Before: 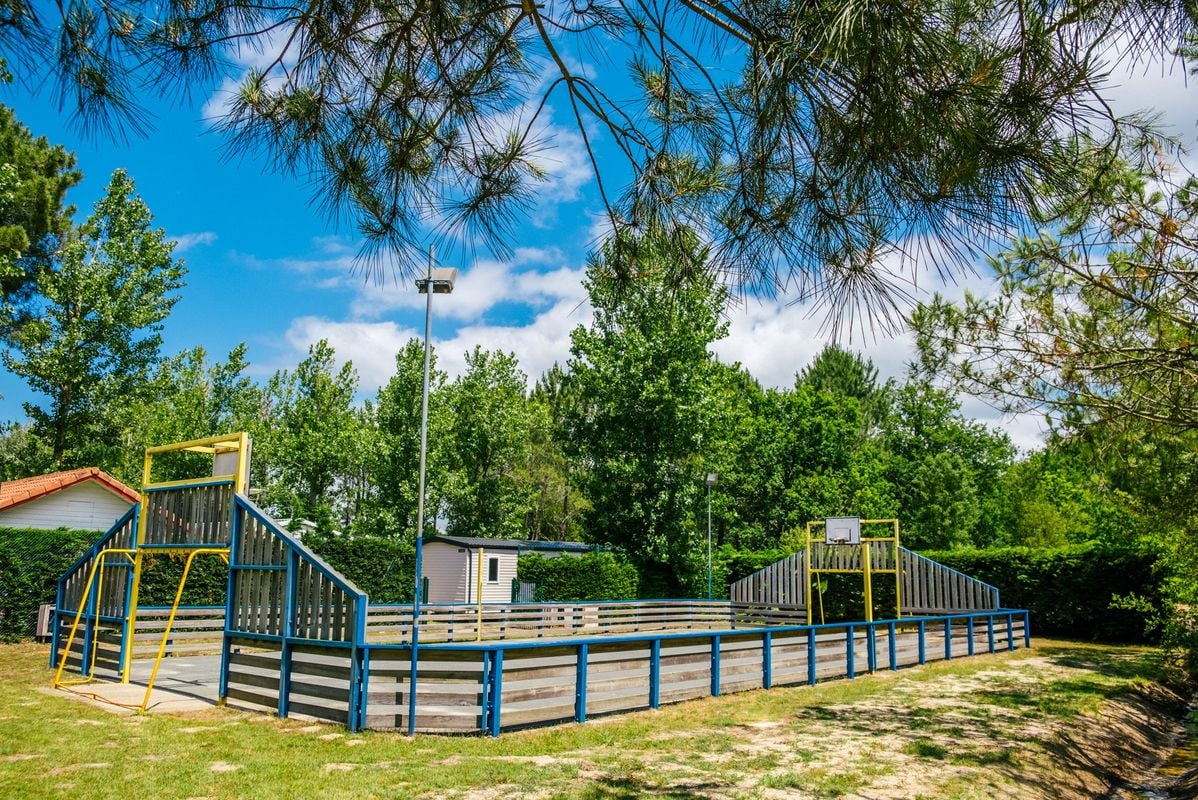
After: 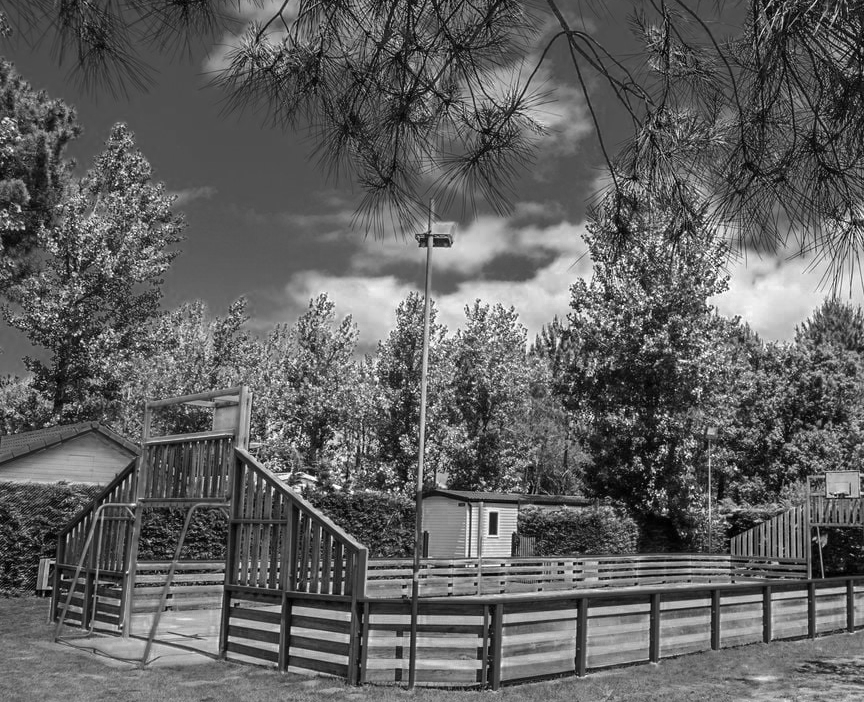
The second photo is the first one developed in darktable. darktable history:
crop: top 5.803%, right 27.864%, bottom 5.804%
color zones: curves: ch0 [(0.002, 0.429) (0.121, 0.212) (0.198, 0.113) (0.276, 0.344) (0.331, 0.541) (0.41, 0.56) (0.482, 0.289) (0.619, 0.227) (0.721, 0.18) (0.821, 0.435) (0.928, 0.555) (1, 0.587)]; ch1 [(0, 0) (0.143, 0) (0.286, 0) (0.429, 0) (0.571, 0) (0.714, 0) (0.857, 0)]
